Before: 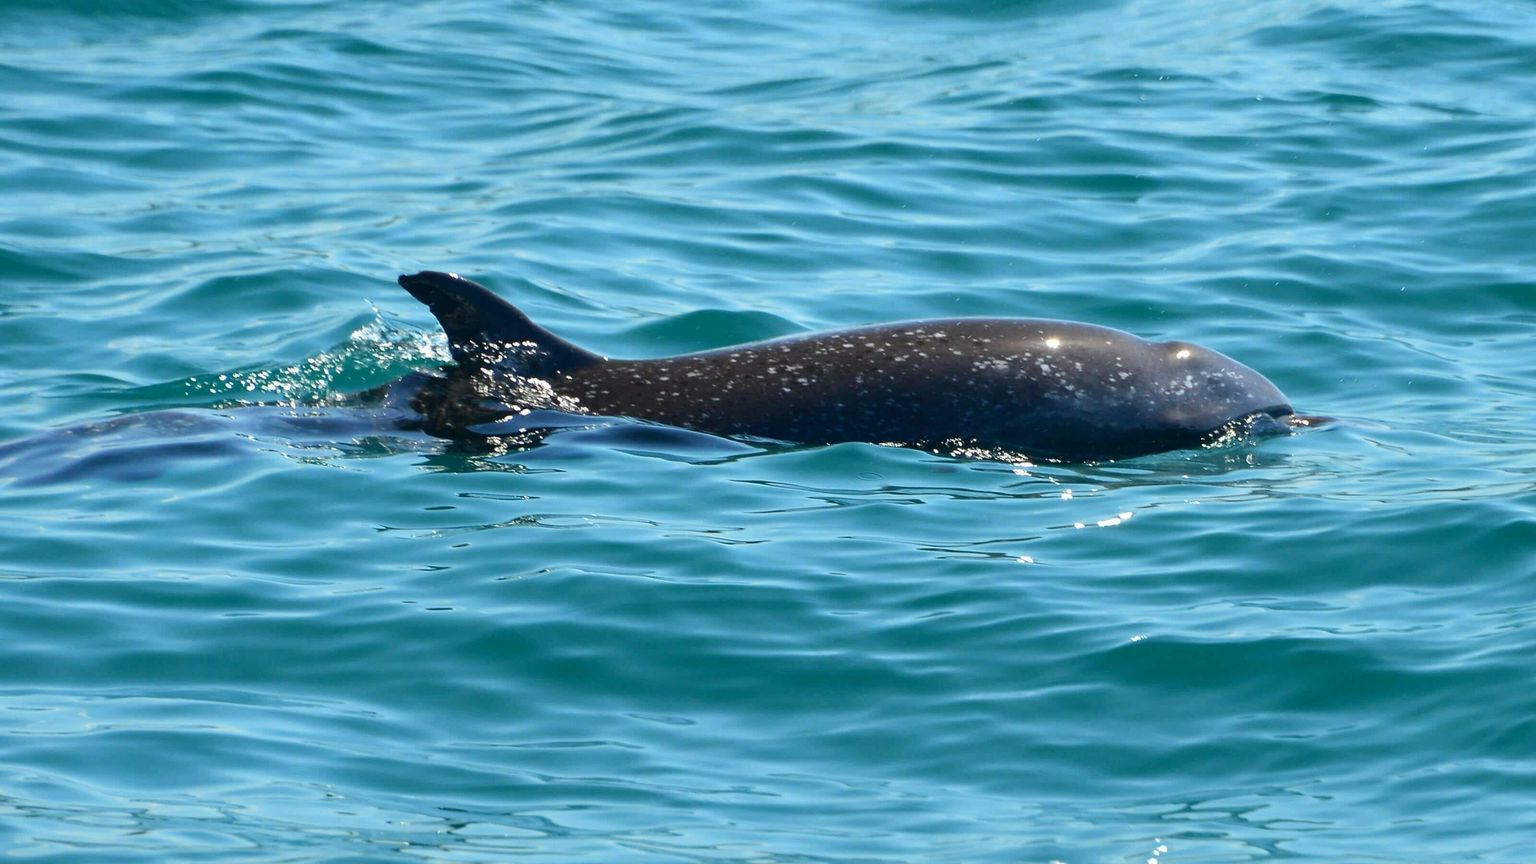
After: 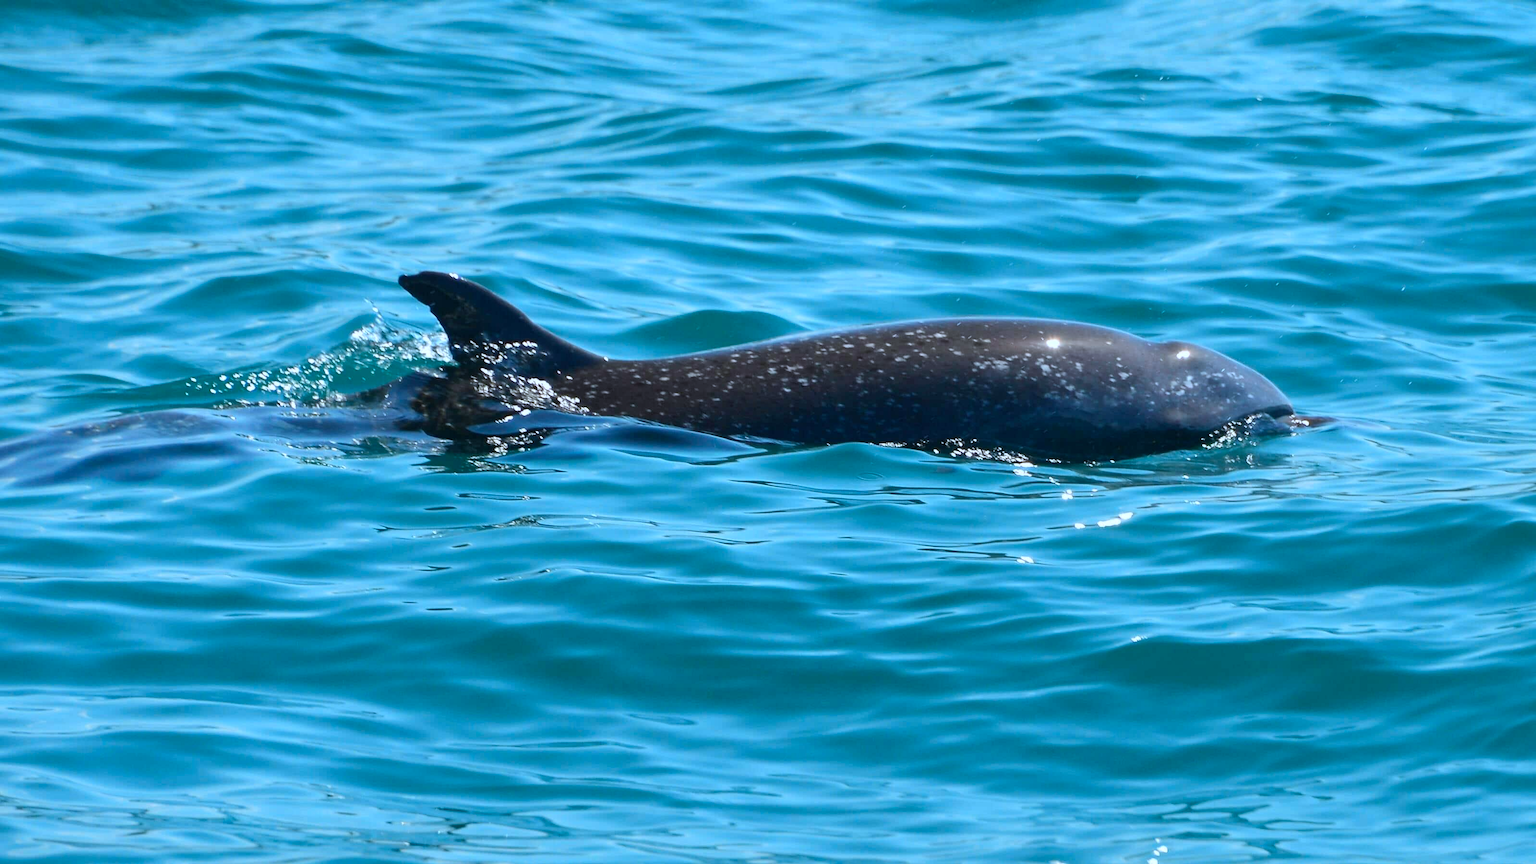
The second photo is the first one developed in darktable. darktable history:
shadows and highlights: shadows 25.41, highlights -26
color correction: highlights a* -1.98, highlights b* -18.48
